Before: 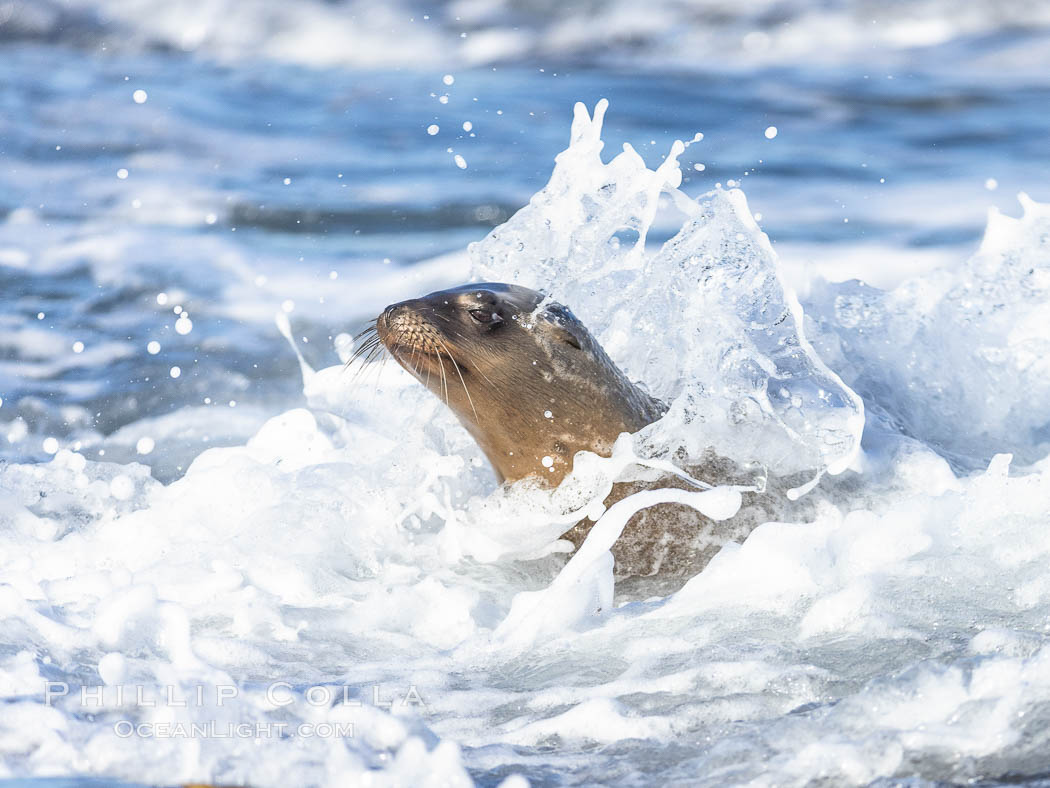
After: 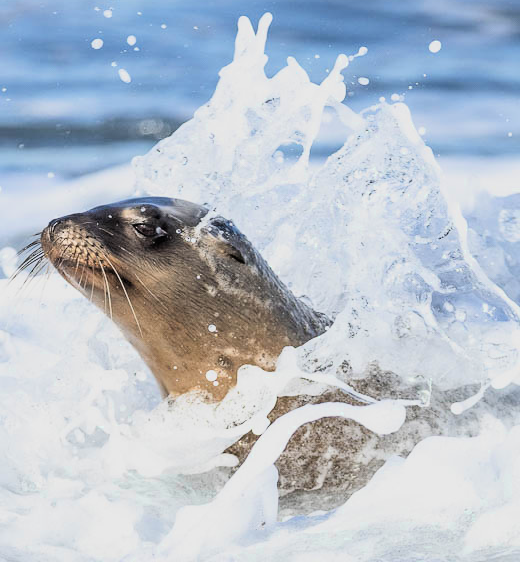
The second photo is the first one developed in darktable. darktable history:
crop: left 32.075%, top 10.976%, right 18.355%, bottom 17.596%
color zones: curves: ch0 [(0.25, 0.5) (0.423, 0.5) (0.443, 0.5) (0.521, 0.756) (0.568, 0.5) (0.576, 0.5) (0.75, 0.5)]; ch1 [(0.25, 0.5) (0.423, 0.5) (0.443, 0.5) (0.539, 0.873) (0.624, 0.565) (0.631, 0.5) (0.75, 0.5)]
filmic rgb: hardness 4.17, contrast 1.364, color science v6 (2022)
